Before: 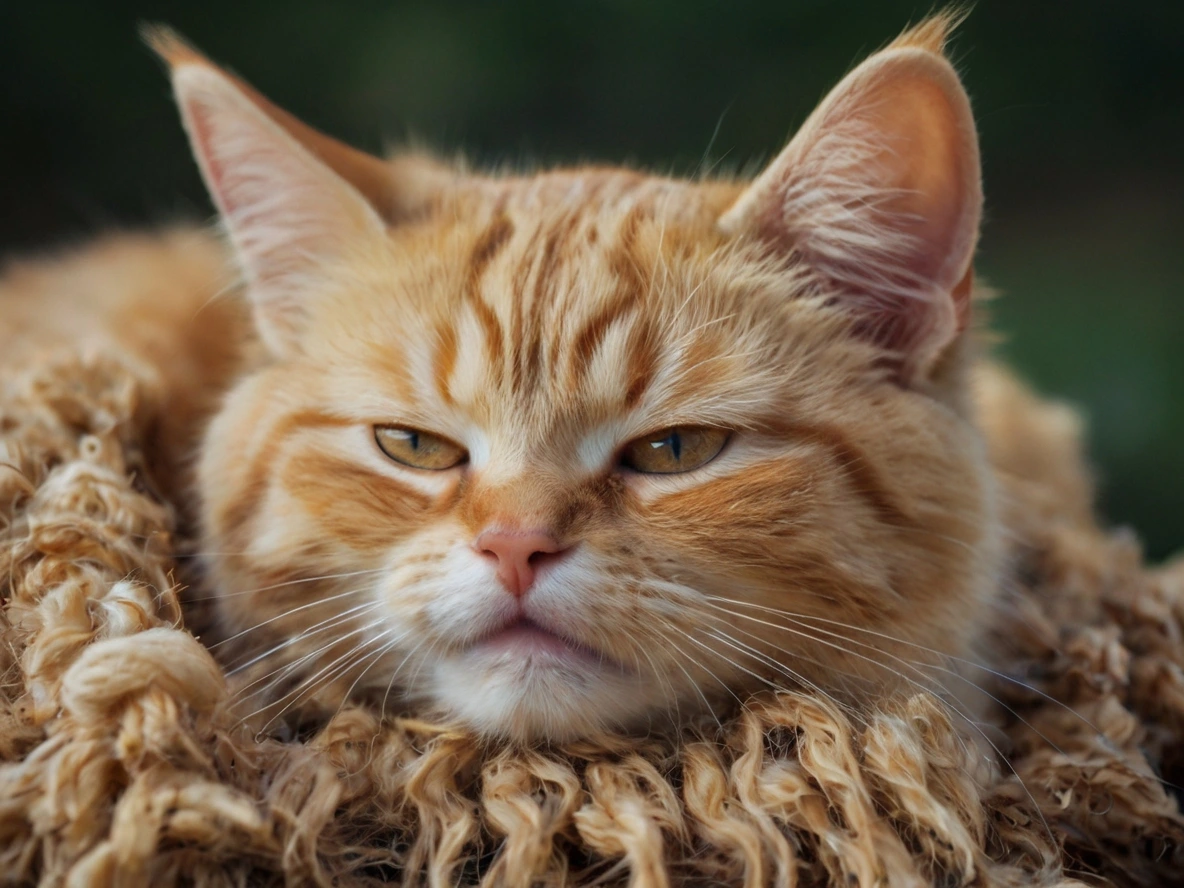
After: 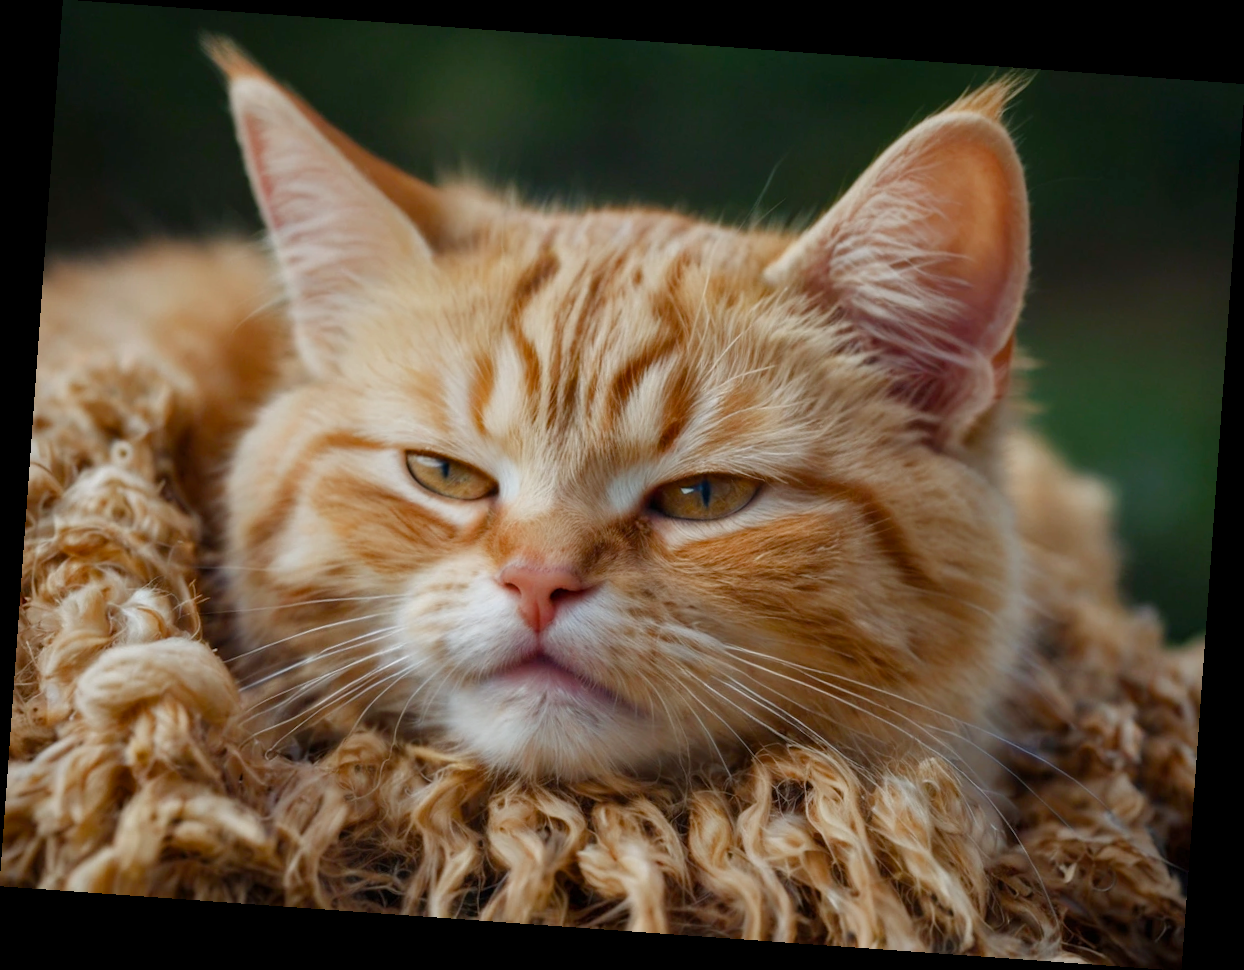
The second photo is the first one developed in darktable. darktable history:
rotate and perspective: rotation 4.1°, automatic cropping off
color balance rgb: perceptual saturation grading › global saturation 20%, perceptual saturation grading › highlights -50%, perceptual saturation grading › shadows 30%
